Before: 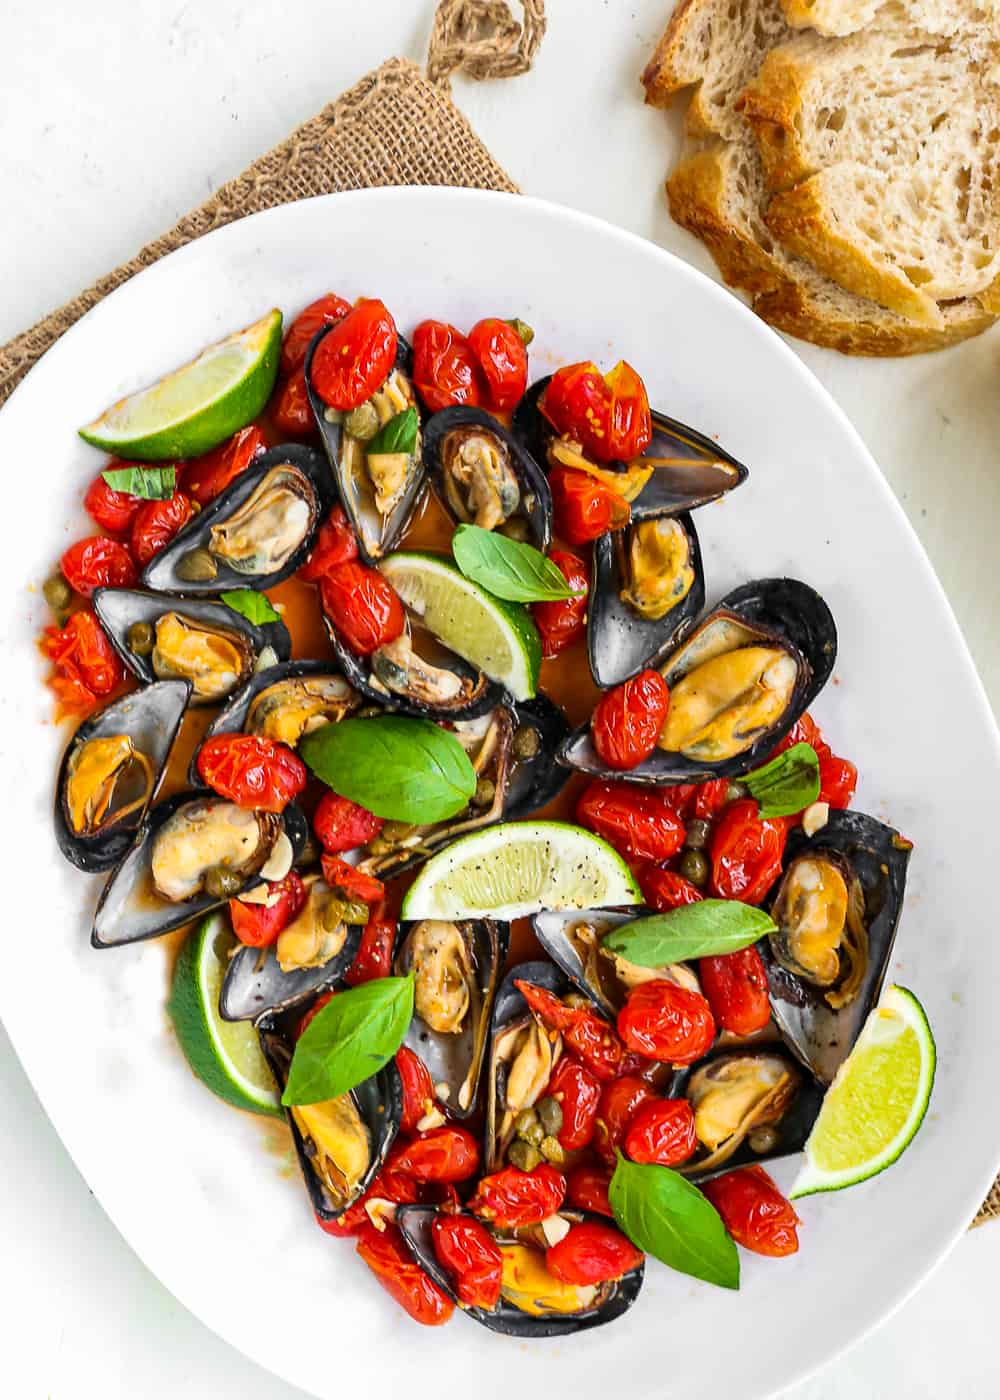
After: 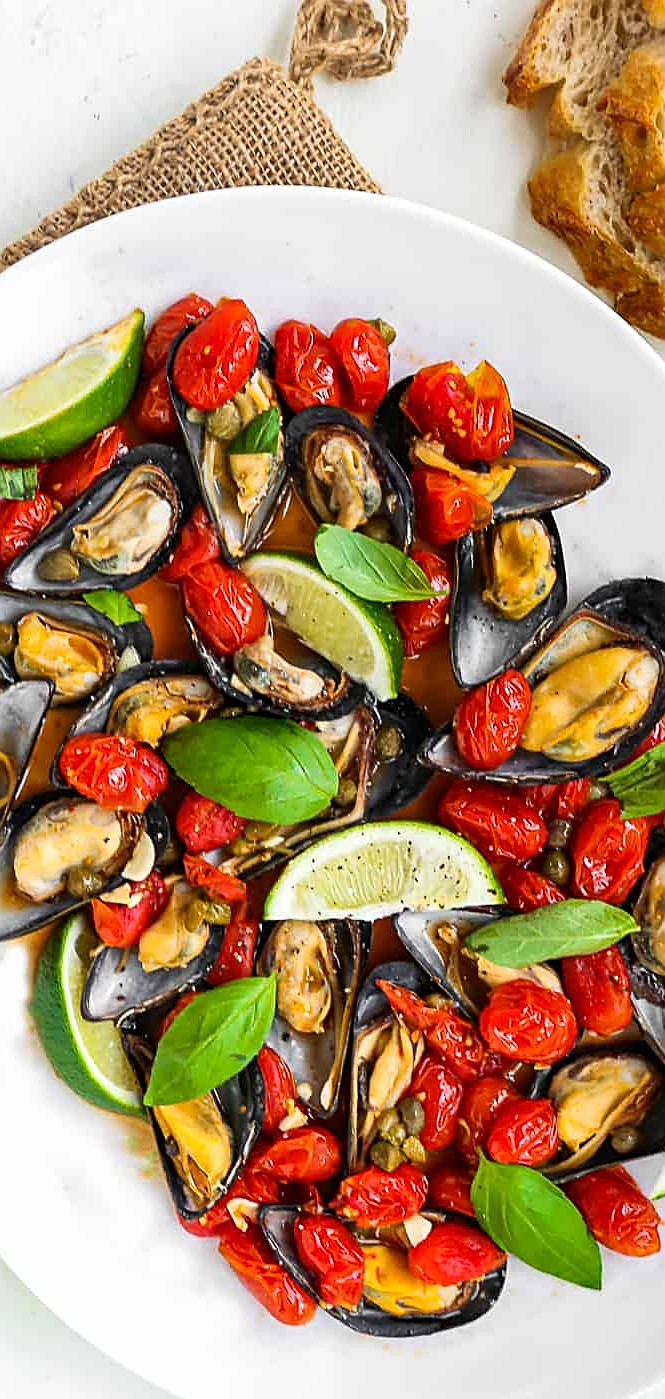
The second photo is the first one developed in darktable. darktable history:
crop and rotate: left 13.805%, right 19.616%
sharpen: on, module defaults
